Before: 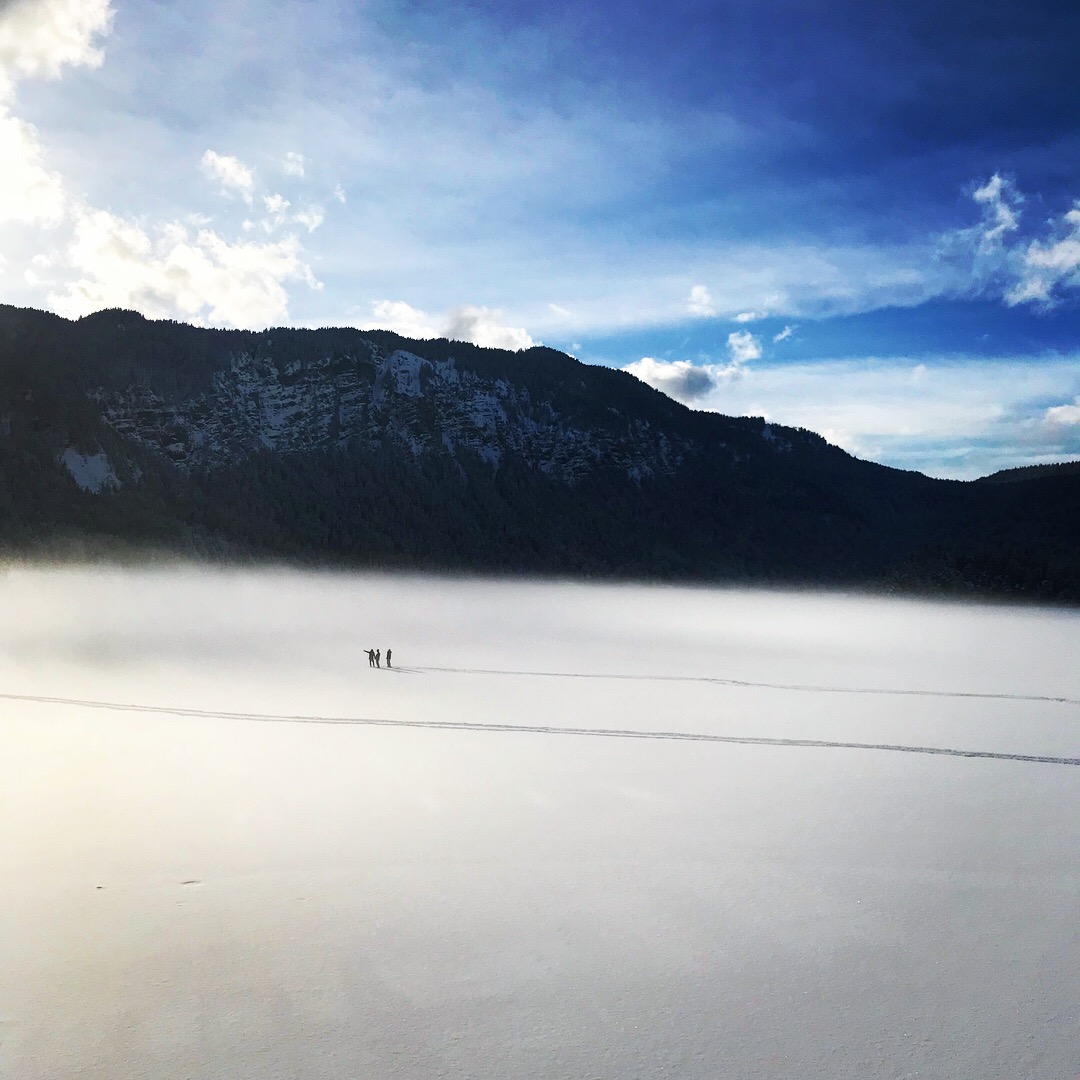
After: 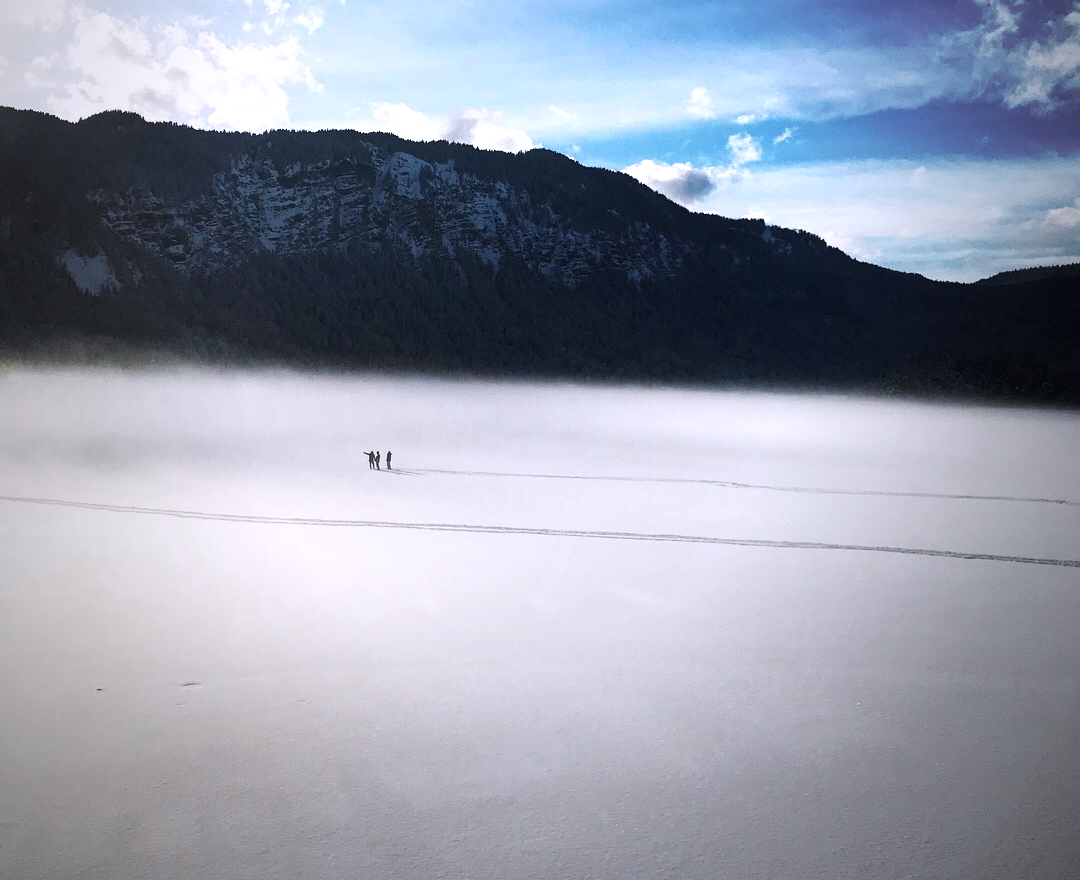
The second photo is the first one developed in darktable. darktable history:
vignetting: fall-off start 72.14%, fall-off radius 108.07%, brightness -0.713, saturation -0.488, center (-0.054, -0.359), width/height ratio 0.729
crop and rotate: top 18.507%
white balance: red 1.004, blue 1.096
color zones: curves: ch0 [(0.018, 0.548) (0.224, 0.64) (0.425, 0.447) (0.675, 0.575) (0.732, 0.579)]; ch1 [(0.066, 0.487) (0.25, 0.5) (0.404, 0.43) (0.75, 0.421) (0.956, 0.421)]; ch2 [(0.044, 0.561) (0.215, 0.465) (0.399, 0.544) (0.465, 0.548) (0.614, 0.447) (0.724, 0.43) (0.882, 0.623) (0.956, 0.632)]
